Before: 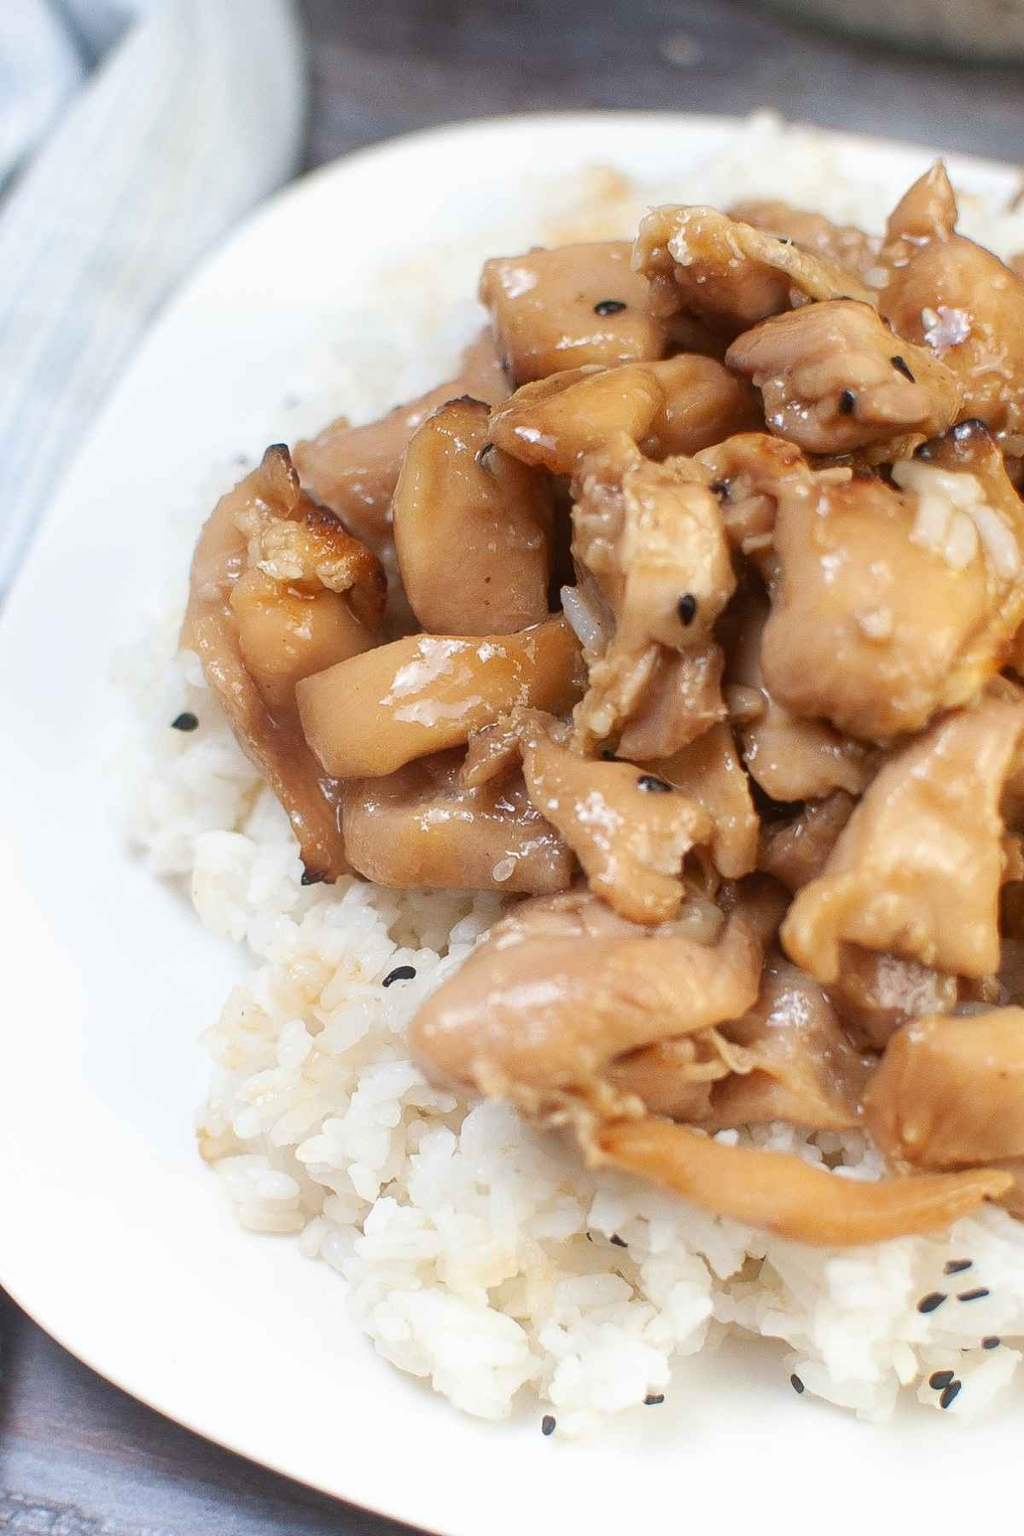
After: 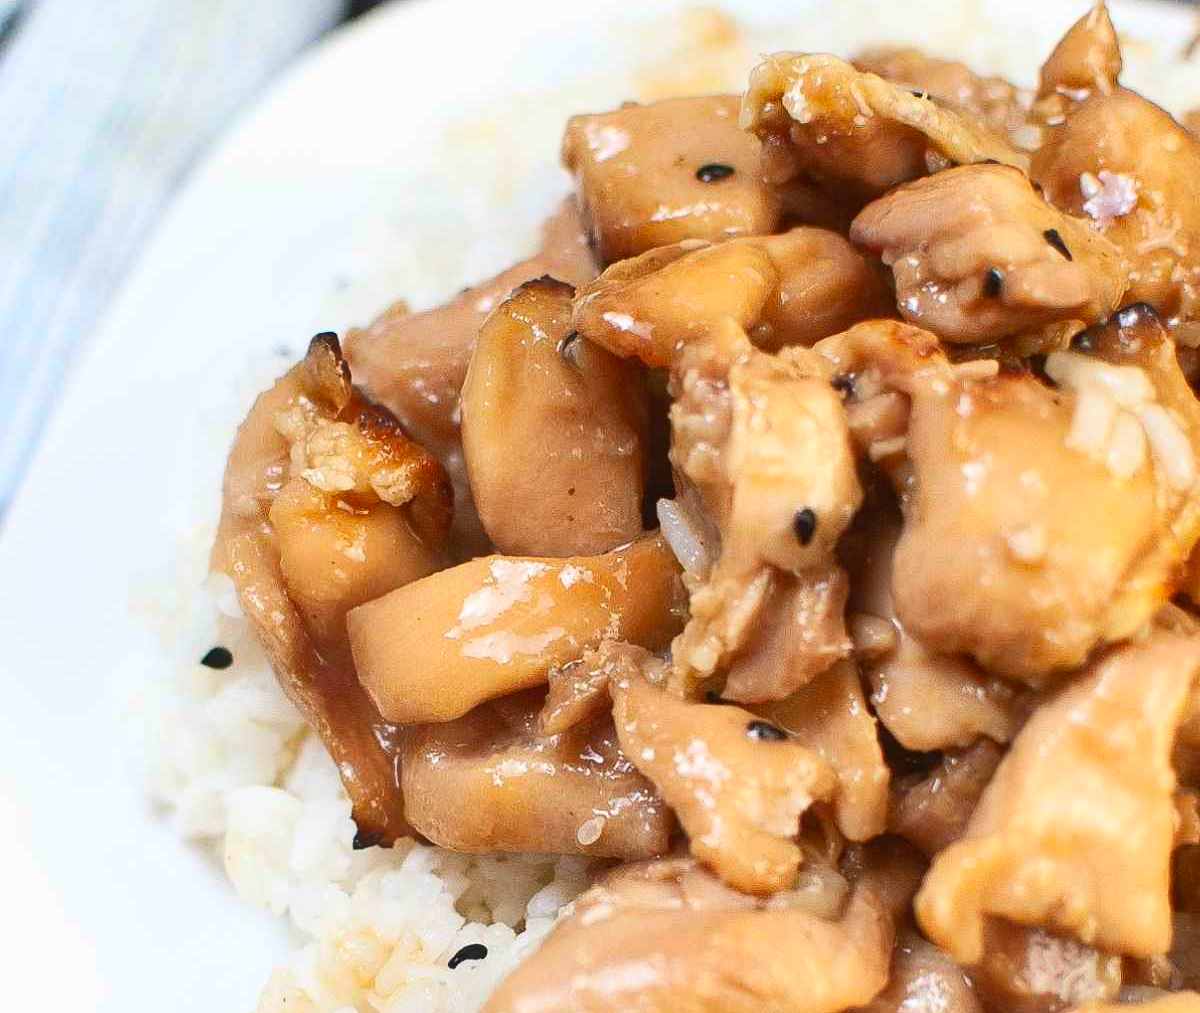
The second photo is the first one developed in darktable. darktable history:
crop and rotate: top 10.472%, bottom 33.196%
contrast brightness saturation: contrast 0.204, brightness 0.164, saturation 0.227
shadows and highlights: shadows 60.34, soften with gaussian
